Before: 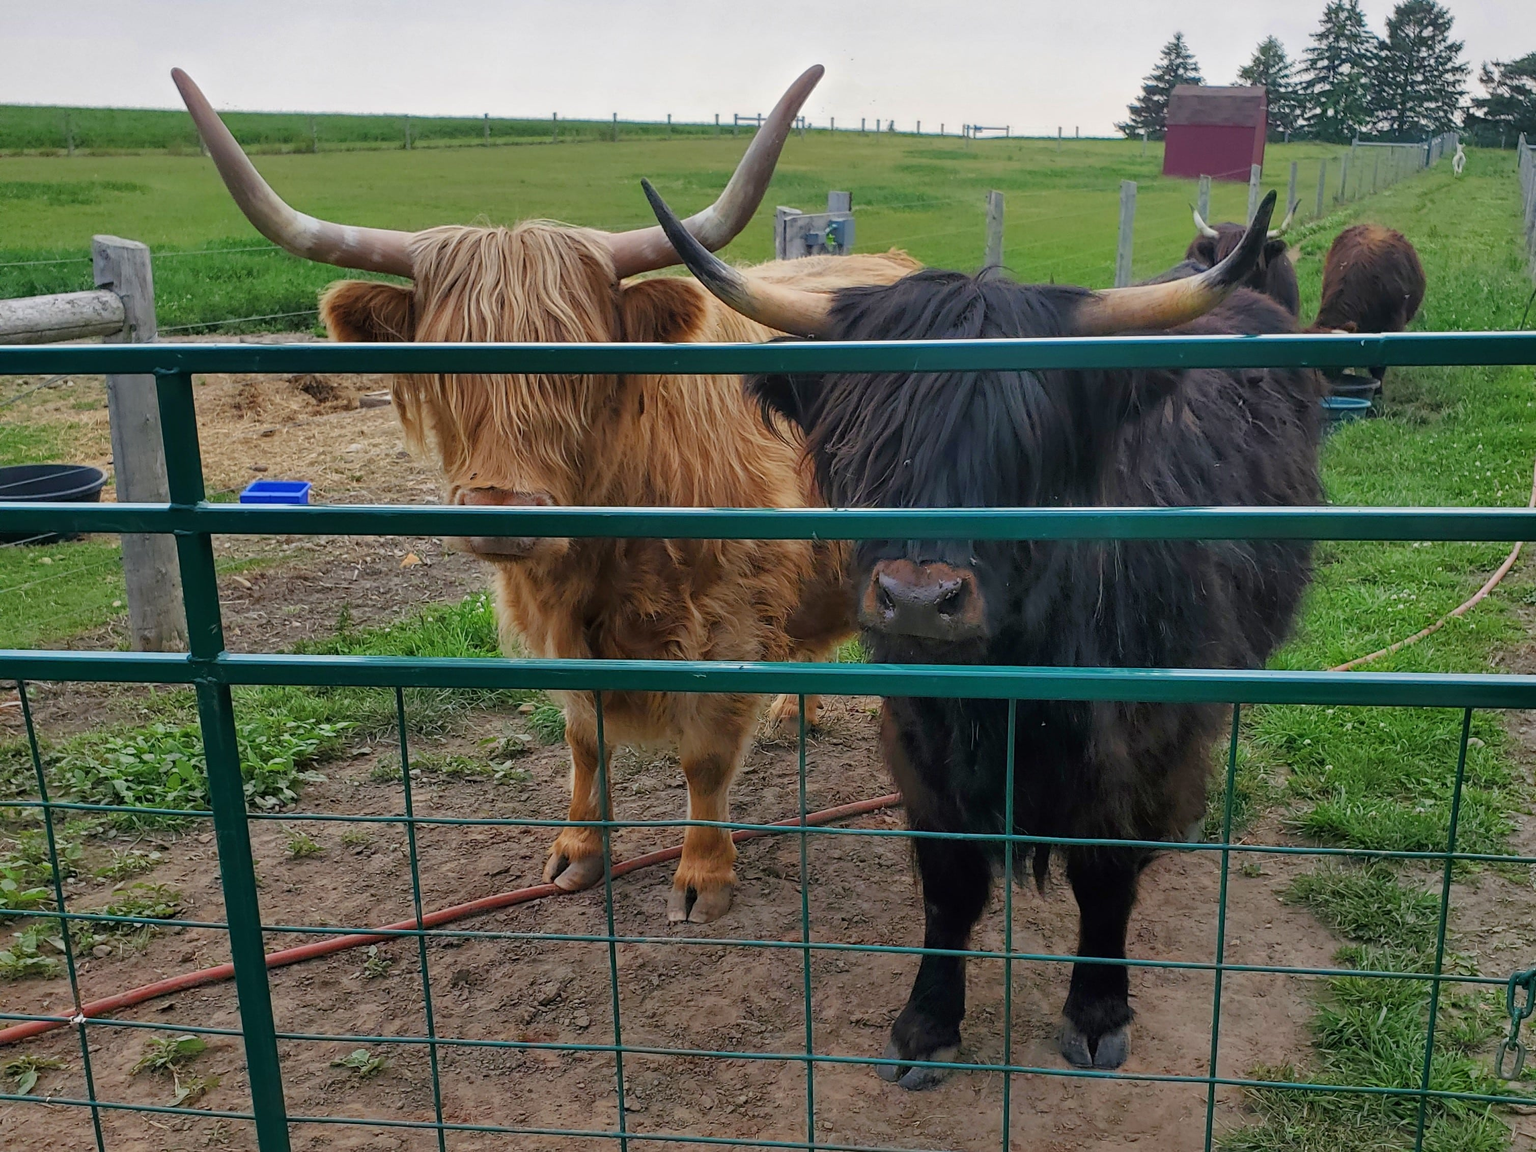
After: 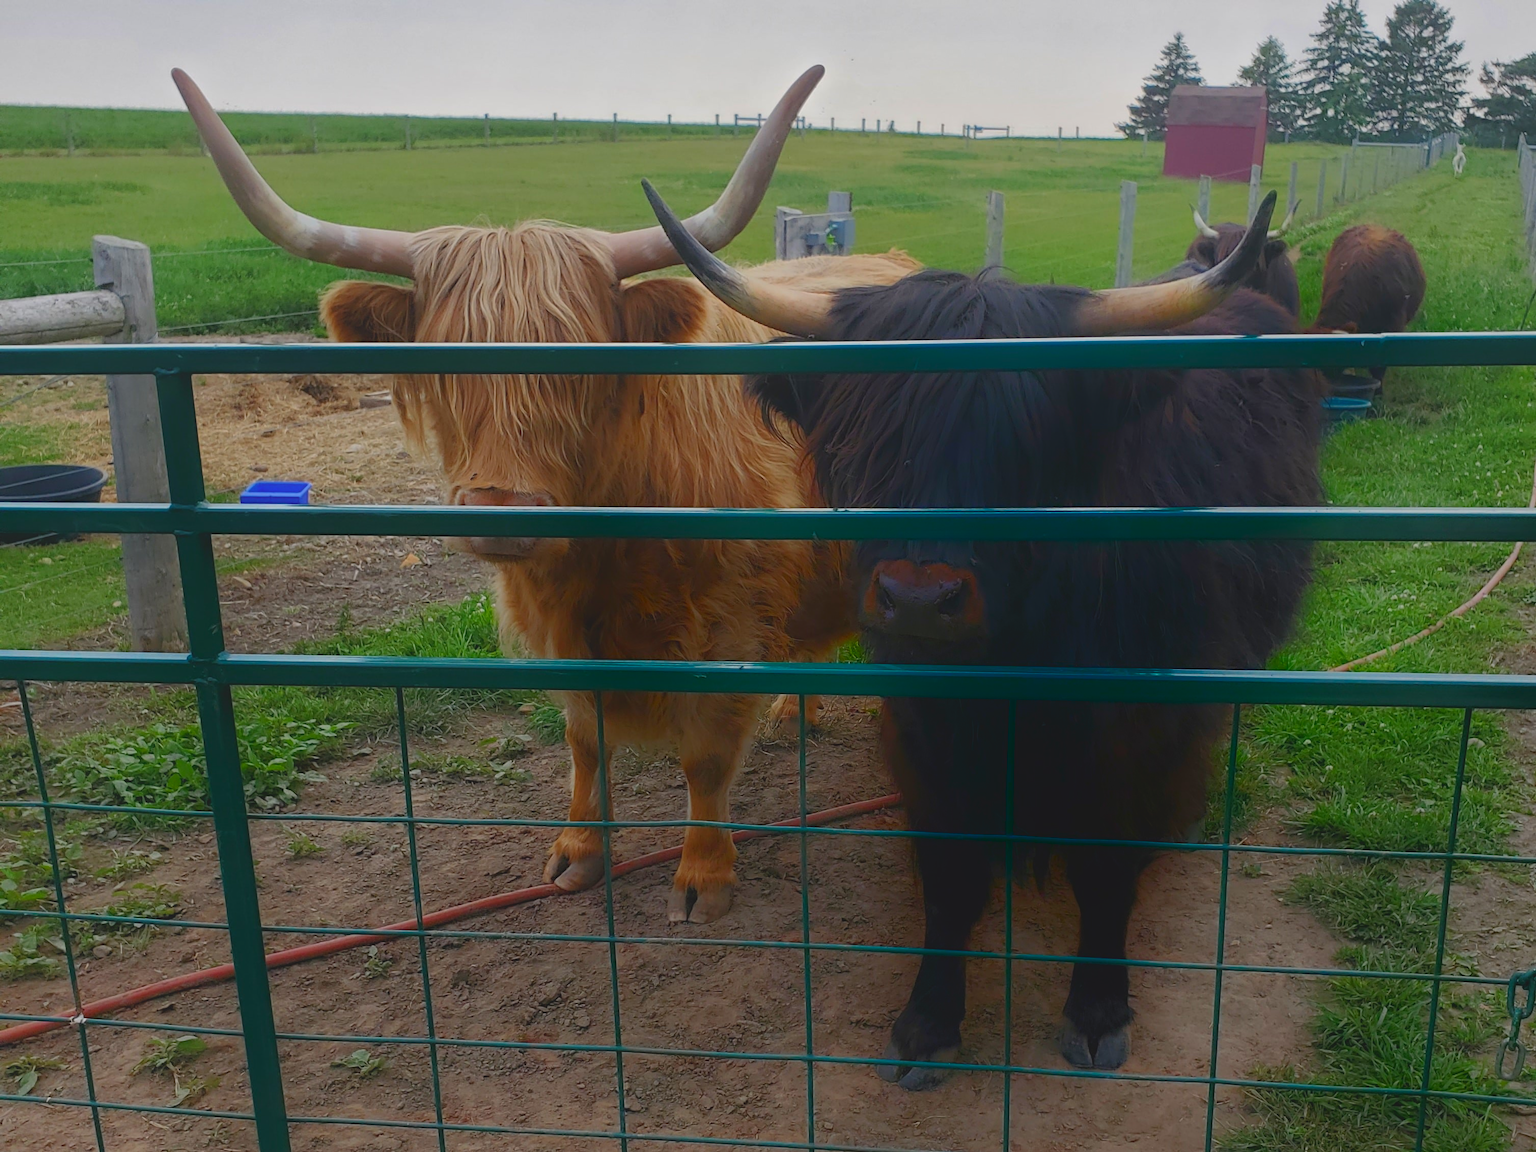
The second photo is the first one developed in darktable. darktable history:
shadows and highlights: shadows -88.03, highlights -35.45, shadows color adjustment 99.15%, highlights color adjustment 0%, soften with gaussian
local contrast: detail 69%
